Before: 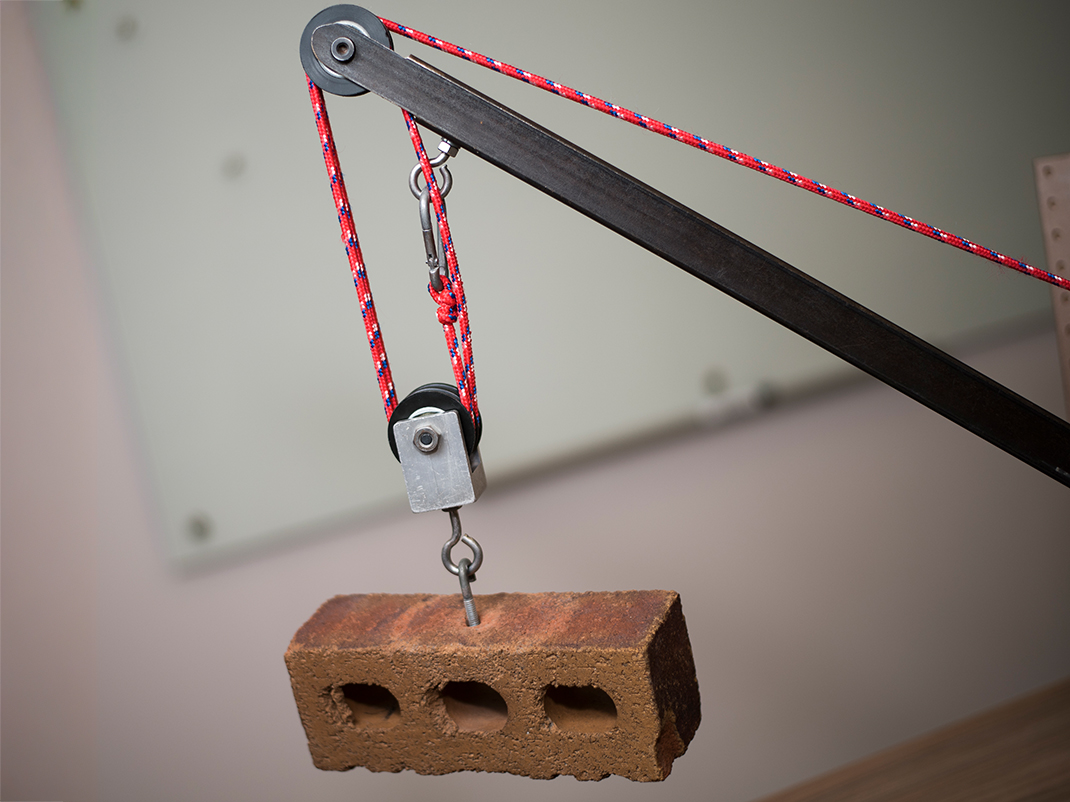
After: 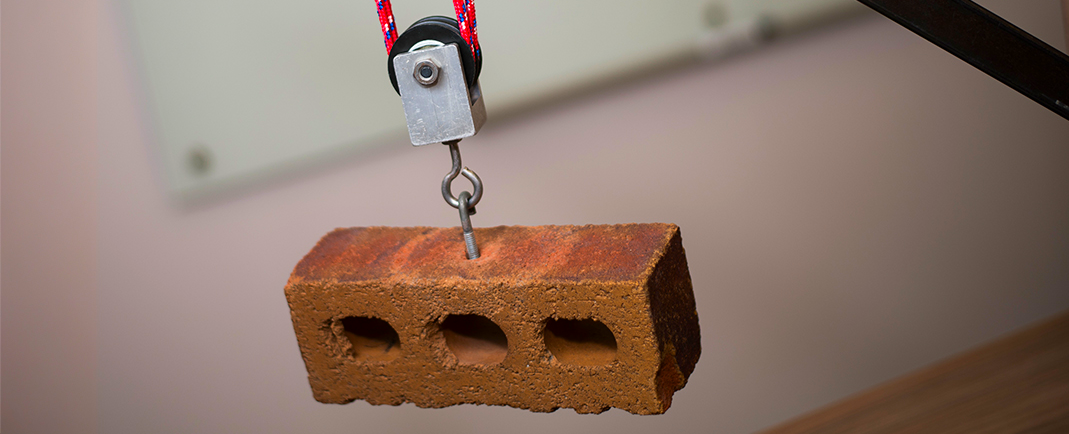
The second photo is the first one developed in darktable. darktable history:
tone equalizer: on, module defaults
crop and rotate: top 45.768%, right 0.016%
contrast brightness saturation: saturation 0.485
